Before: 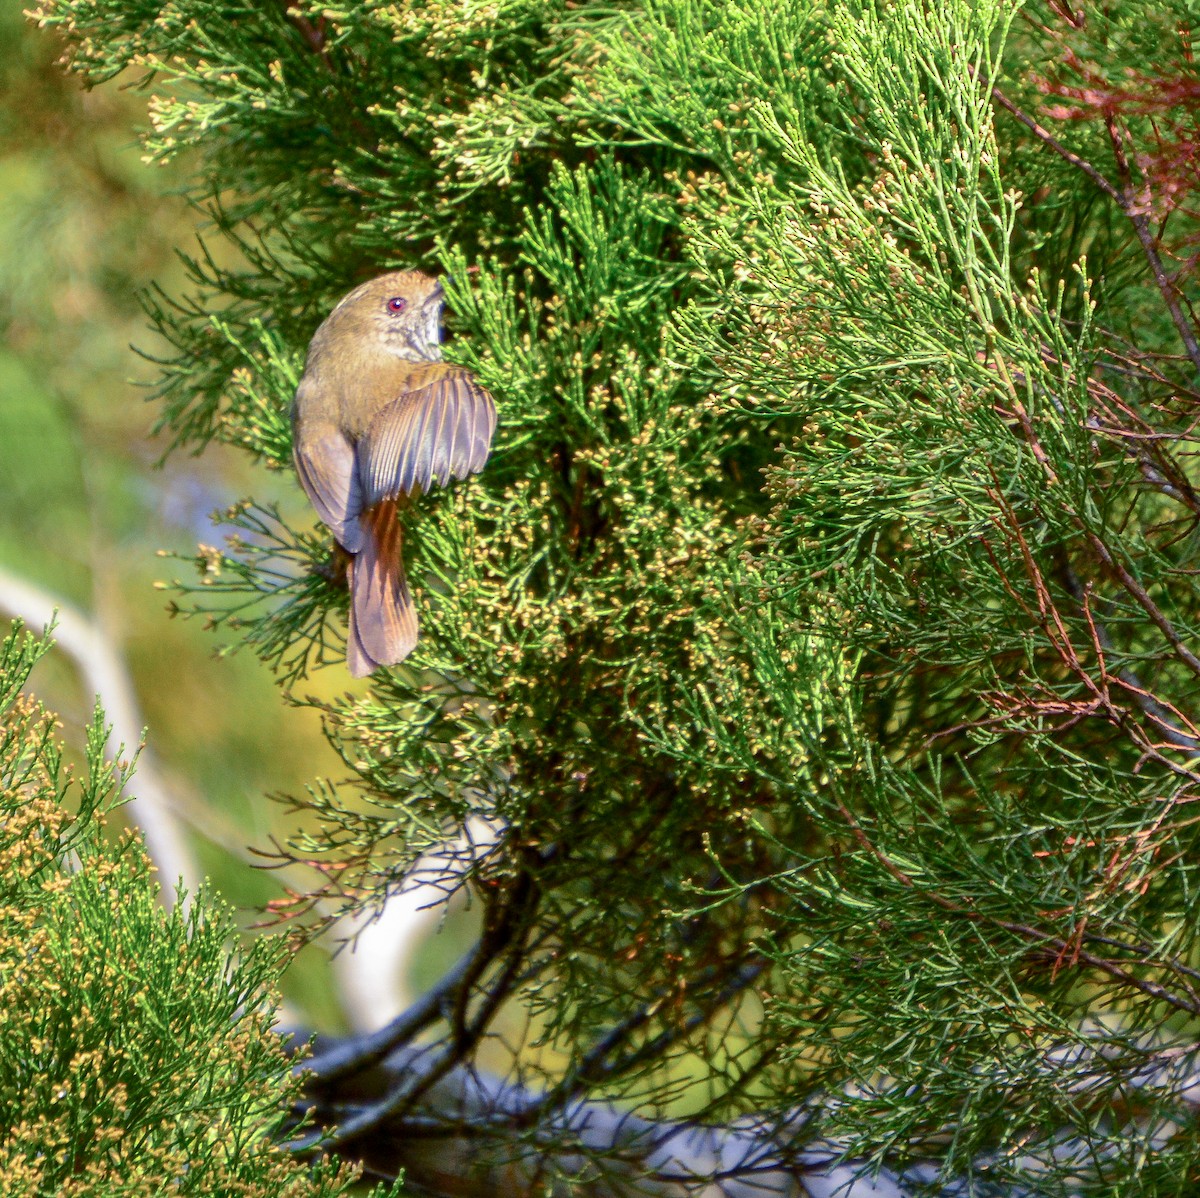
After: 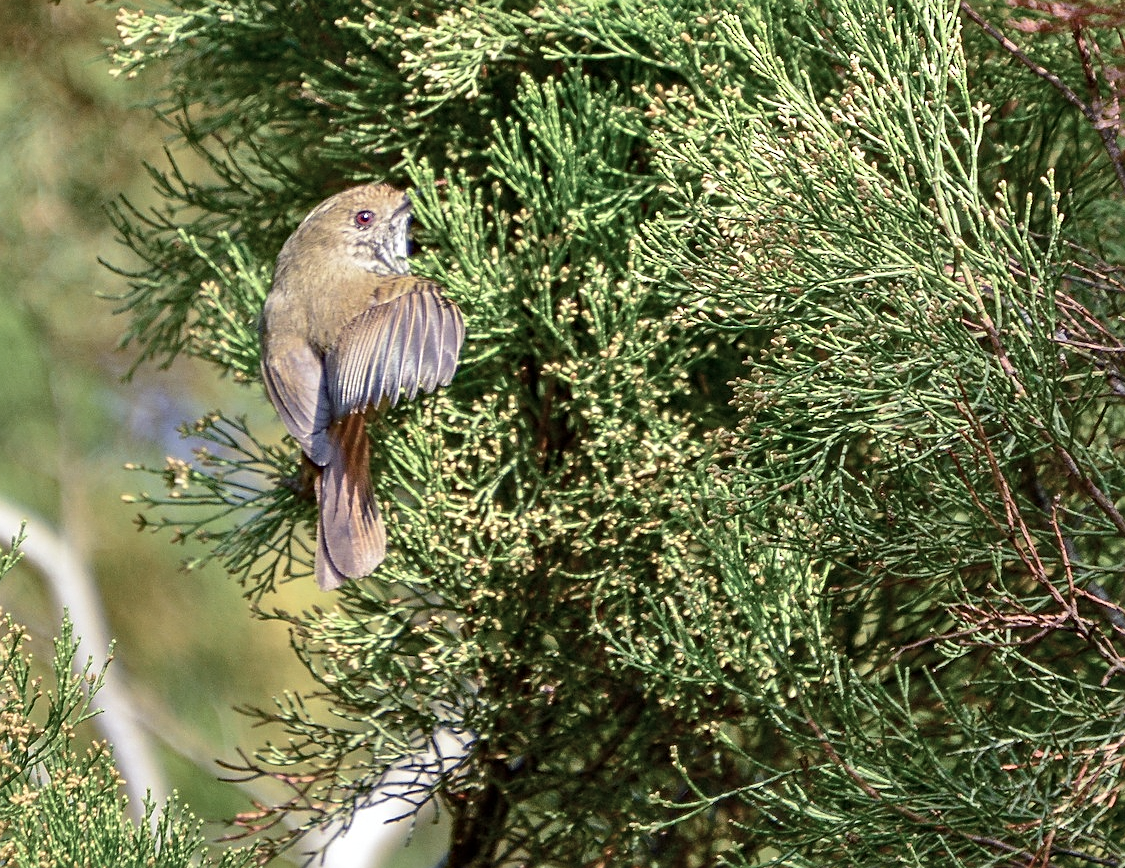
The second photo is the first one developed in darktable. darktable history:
shadows and highlights: highlights color adjustment 31.75%, soften with gaussian
contrast brightness saturation: contrast 0.098, saturation -0.355
haze removal: compatibility mode true, adaptive false
crop: left 2.742%, top 7.324%, right 3.449%, bottom 20.188%
sharpen: on, module defaults
